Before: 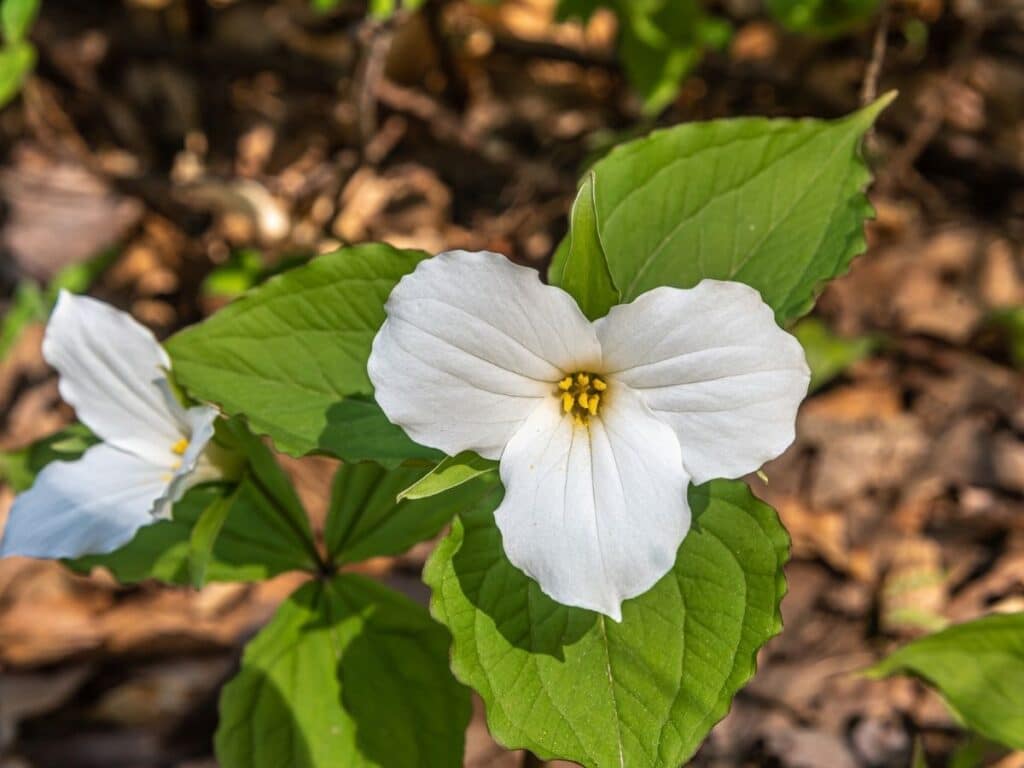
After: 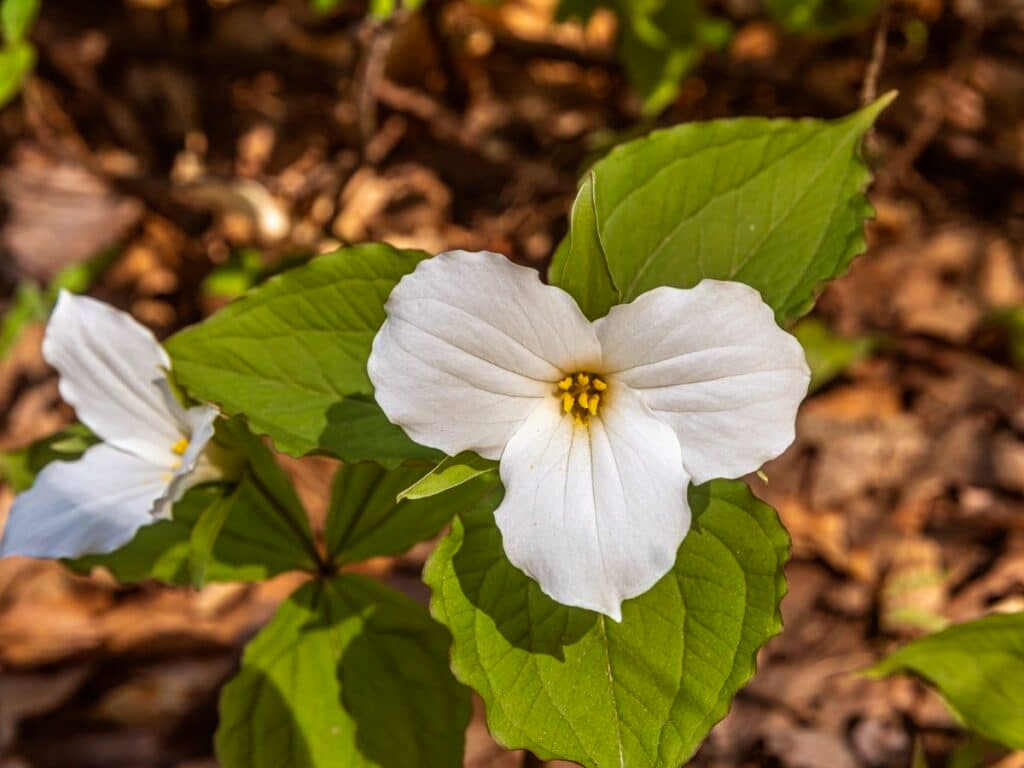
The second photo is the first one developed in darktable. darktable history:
white balance: emerald 1
rgb levels: mode RGB, independent channels, levels [[0, 0.5, 1], [0, 0.521, 1], [0, 0.536, 1]]
